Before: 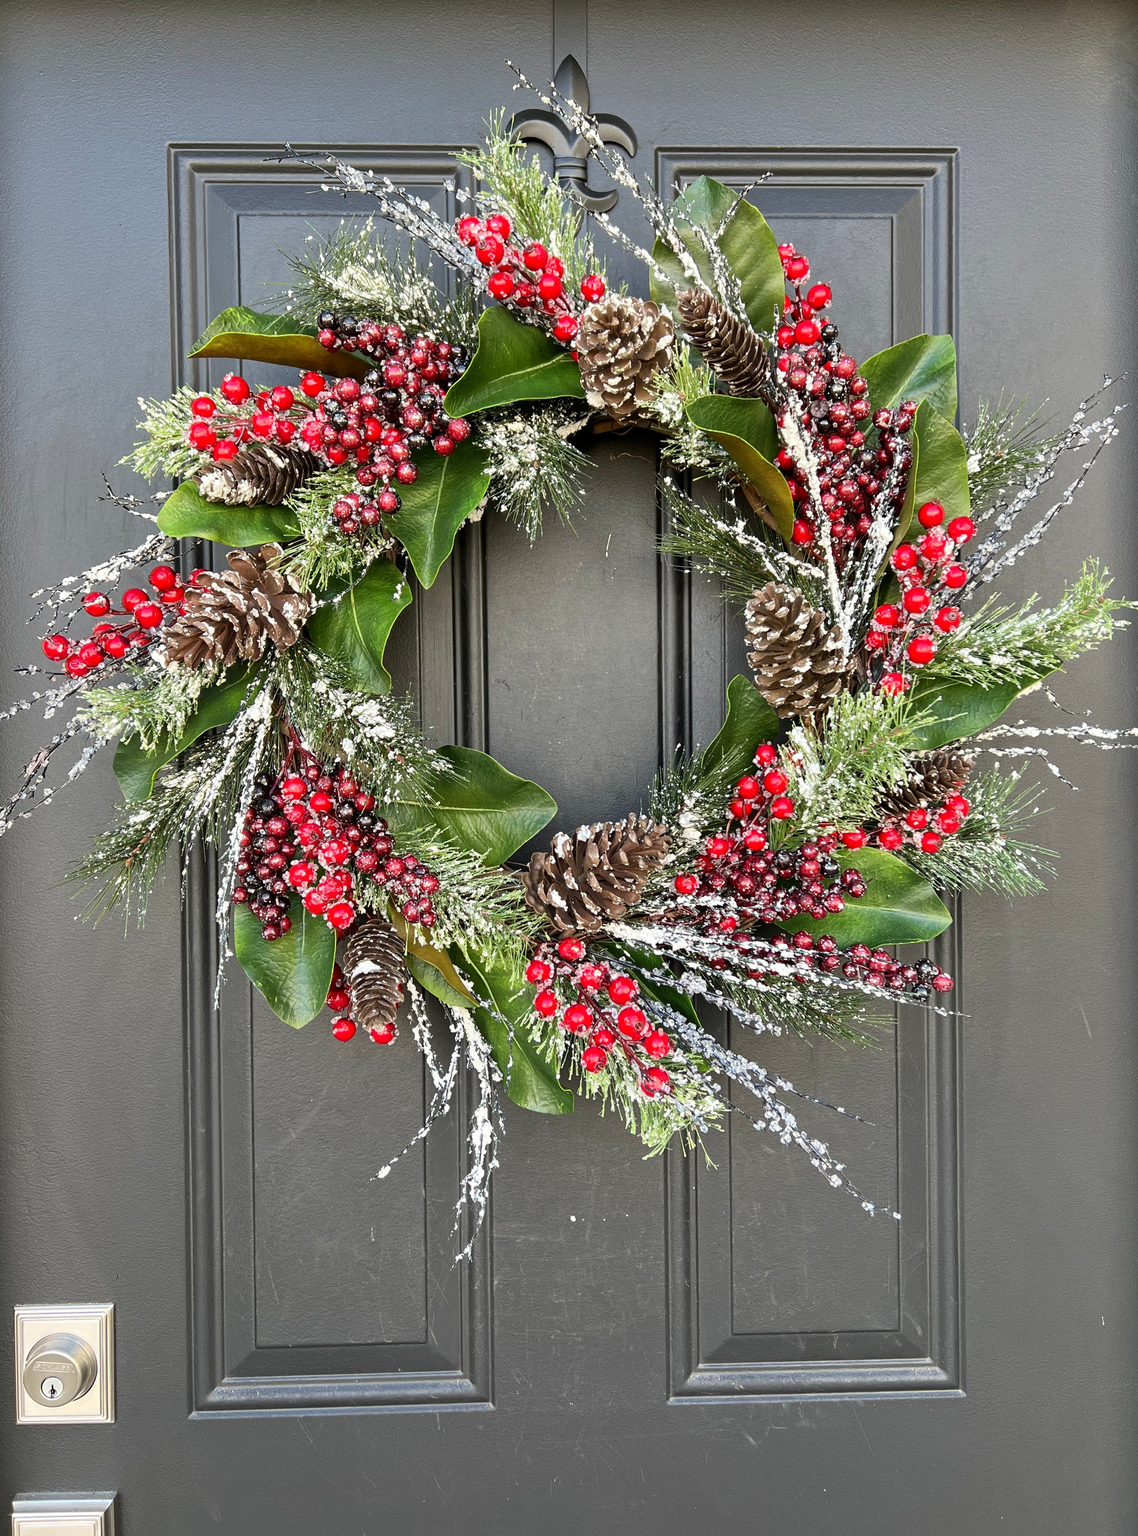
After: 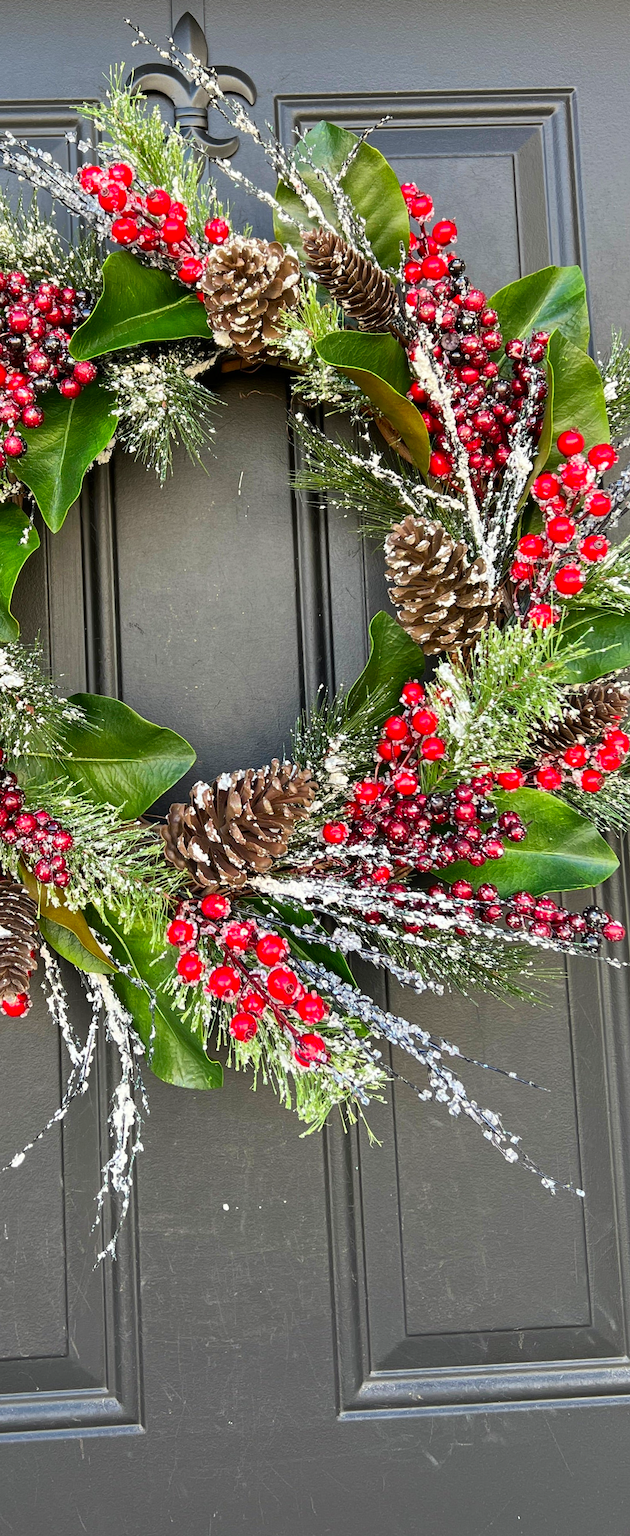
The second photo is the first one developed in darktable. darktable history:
rotate and perspective: rotation -1.68°, lens shift (vertical) -0.146, crop left 0.049, crop right 0.912, crop top 0.032, crop bottom 0.96
white balance: red 1, blue 1
color correction: saturation 1.34
crop: left 31.458%, top 0%, right 11.876%
